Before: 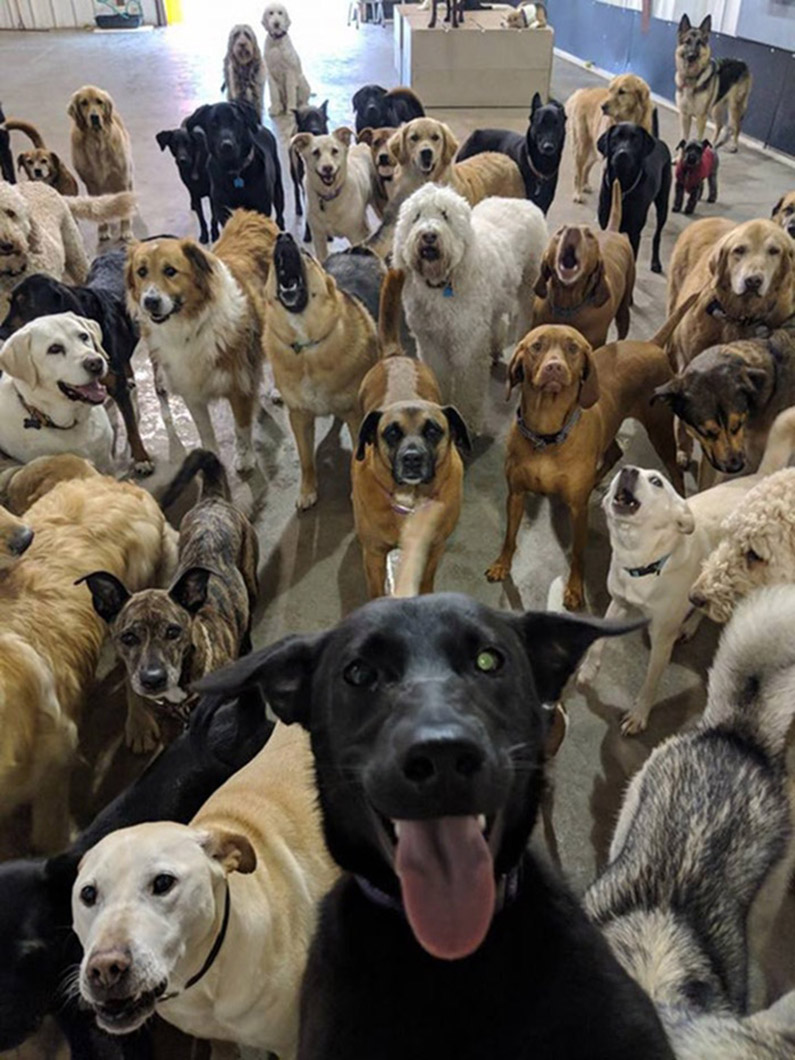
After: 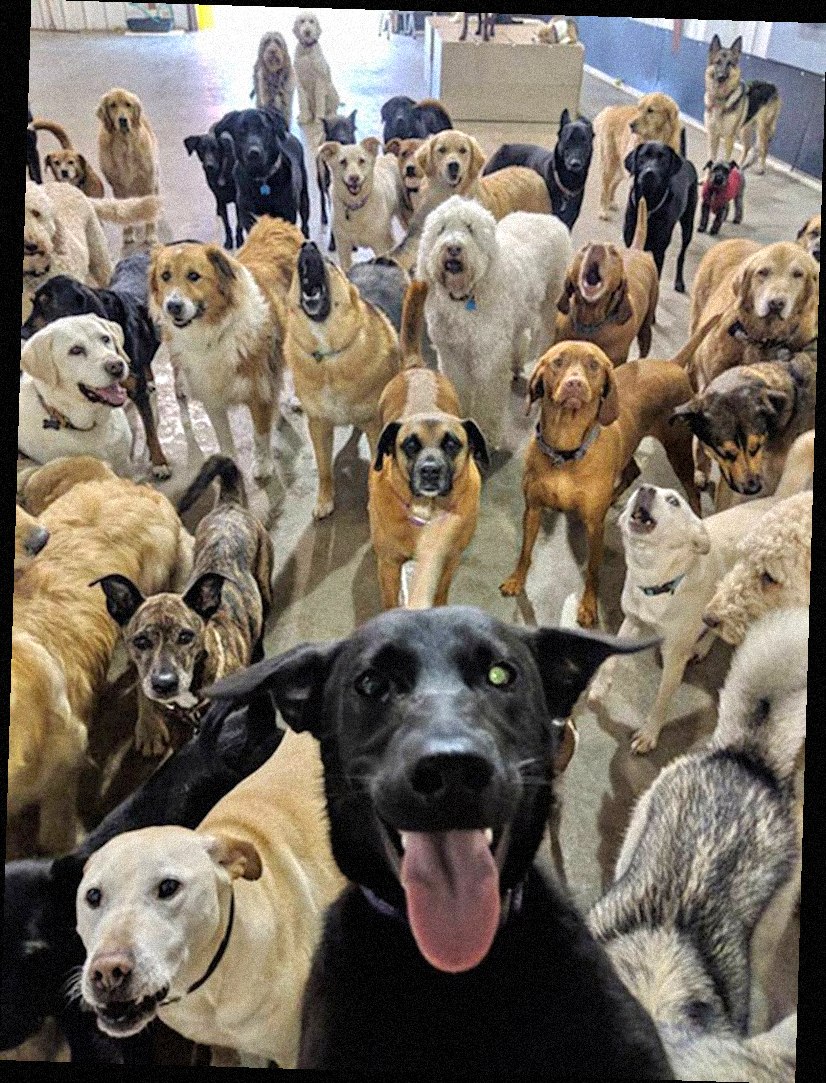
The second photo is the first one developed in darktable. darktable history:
contrast brightness saturation: contrast 0.08, saturation 0.02
rotate and perspective: rotation 1.72°, automatic cropping off
grain: coarseness 9.38 ISO, strength 34.99%, mid-tones bias 0%
tone equalizer: -7 EV 0.15 EV, -6 EV 0.6 EV, -5 EV 1.15 EV, -4 EV 1.33 EV, -3 EV 1.15 EV, -2 EV 0.6 EV, -1 EV 0.15 EV, mask exposure compensation -0.5 EV
